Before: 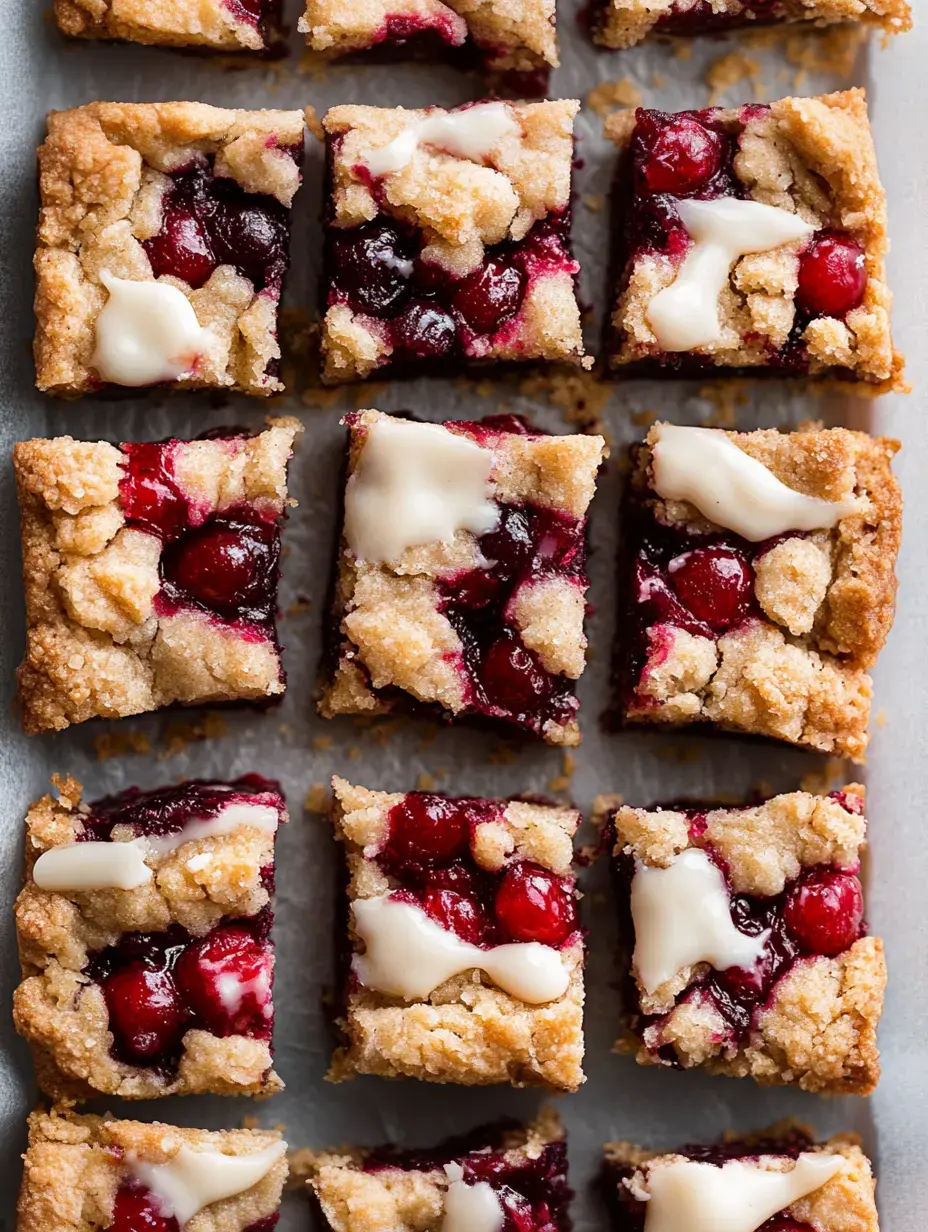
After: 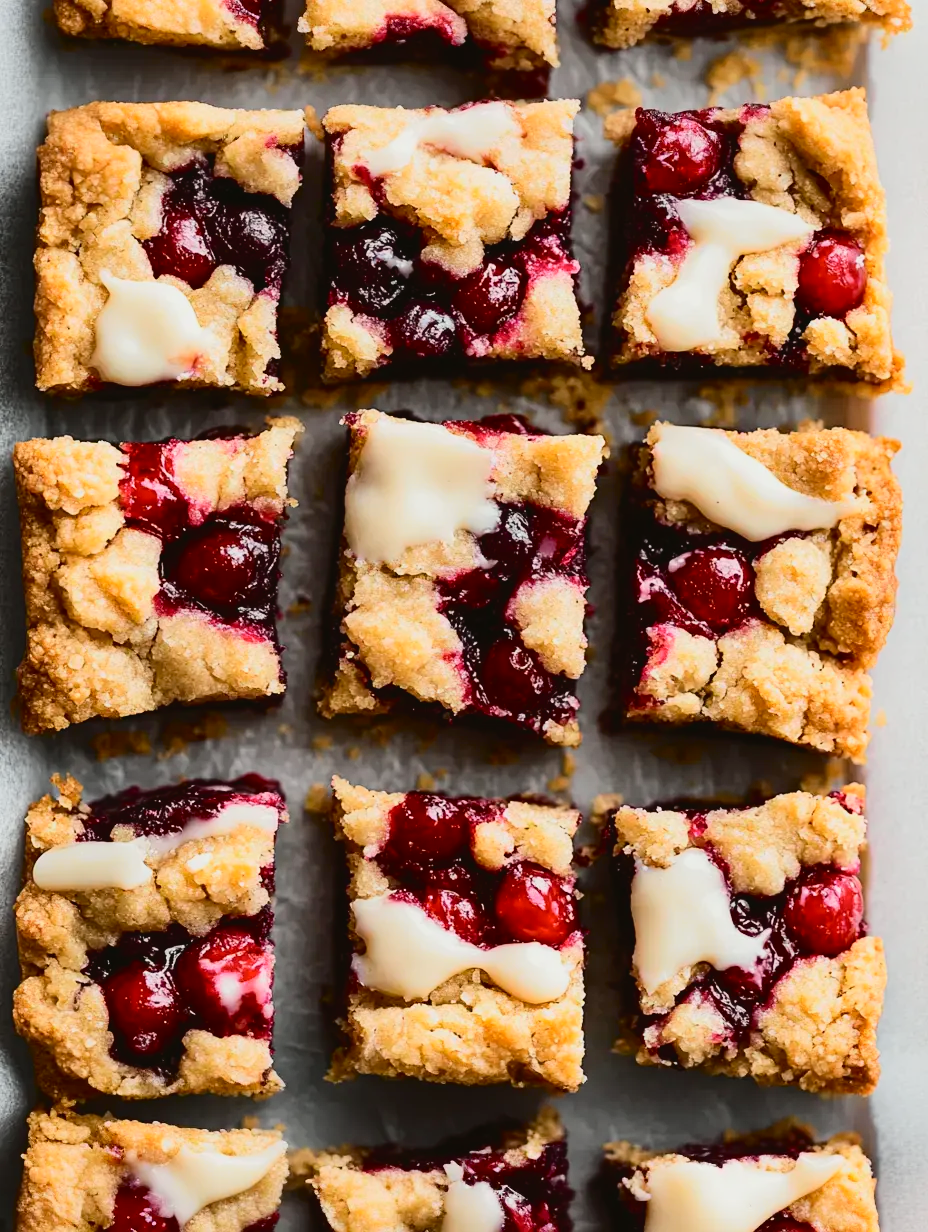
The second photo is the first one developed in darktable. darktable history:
tone curve: curves: ch0 [(0, 0.03) (0.113, 0.087) (0.207, 0.184) (0.515, 0.612) (0.712, 0.793) (1, 0.946)]; ch1 [(0, 0) (0.172, 0.123) (0.317, 0.279) (0.407, 0.401) (0.476, 0.482) (0.505, 0.499) (0.534, 0.534) (0.632, 0.645) (0.726, 0.745) (1, 1)]; ch2 [(0, 0) (0.411, 0.424) (0.476, 0.492) (0.521, 0.524) (0.541, 0.559) (0.65, 0.699) (1, 1)], color space Lab, independent channels, preserve colors none
